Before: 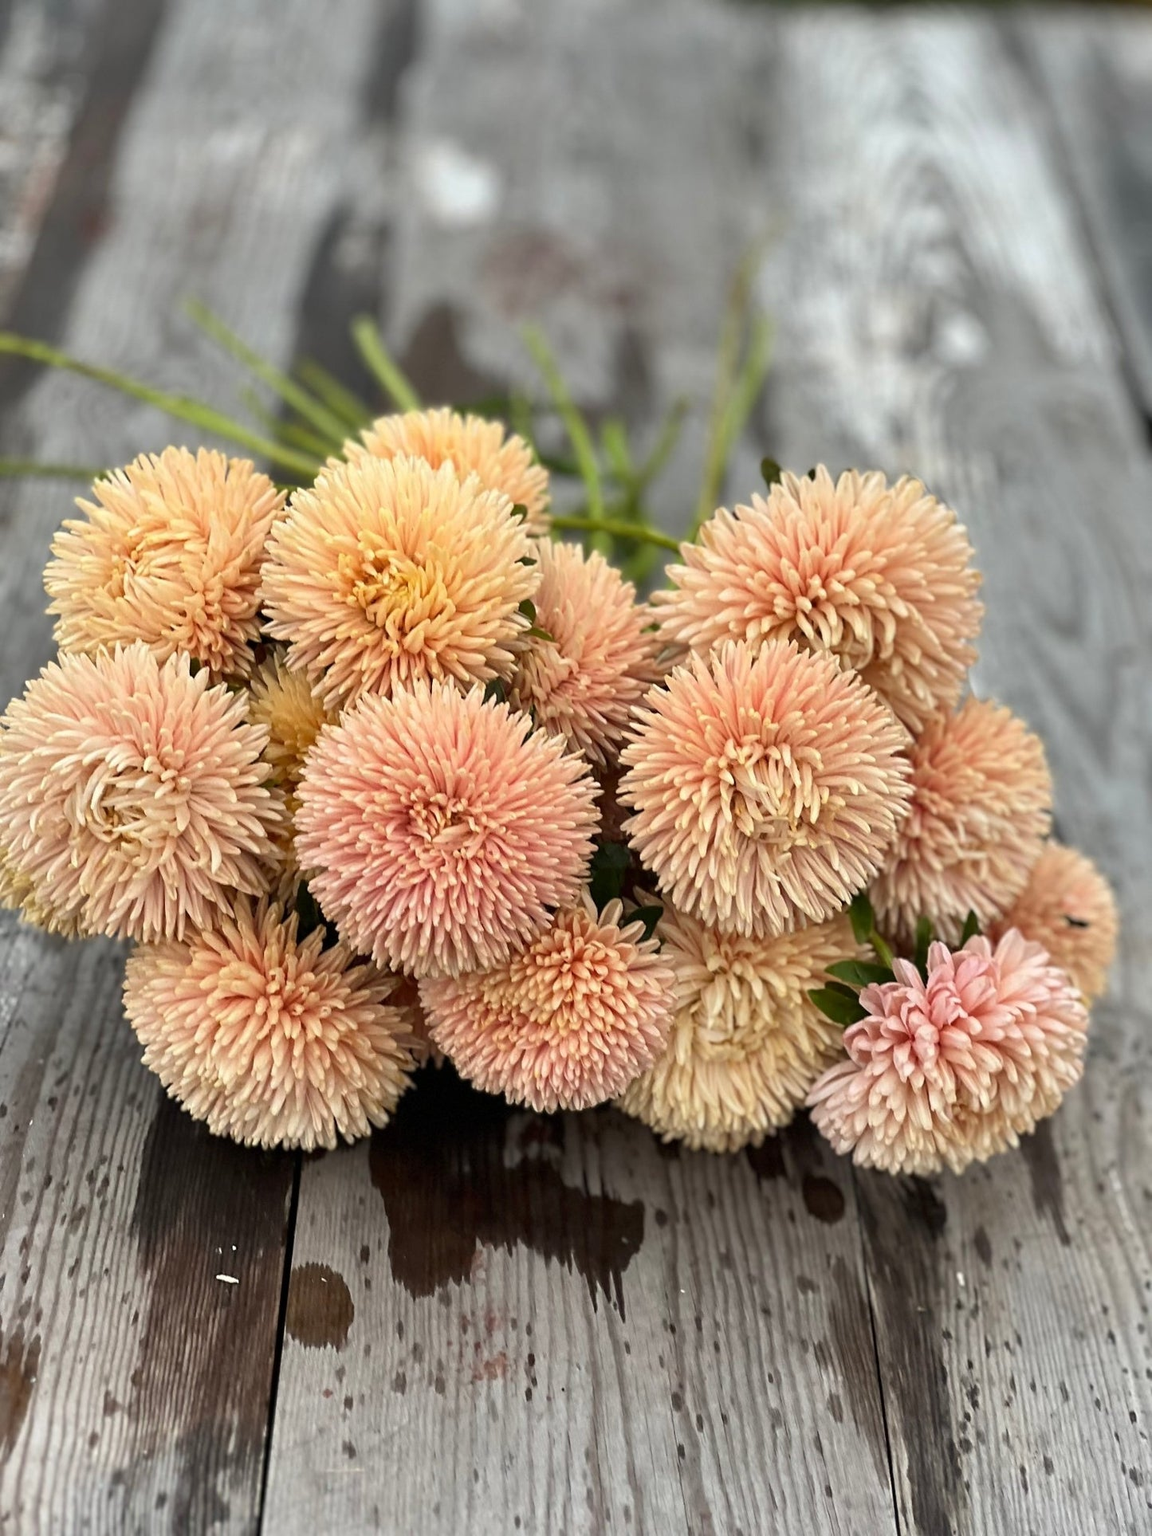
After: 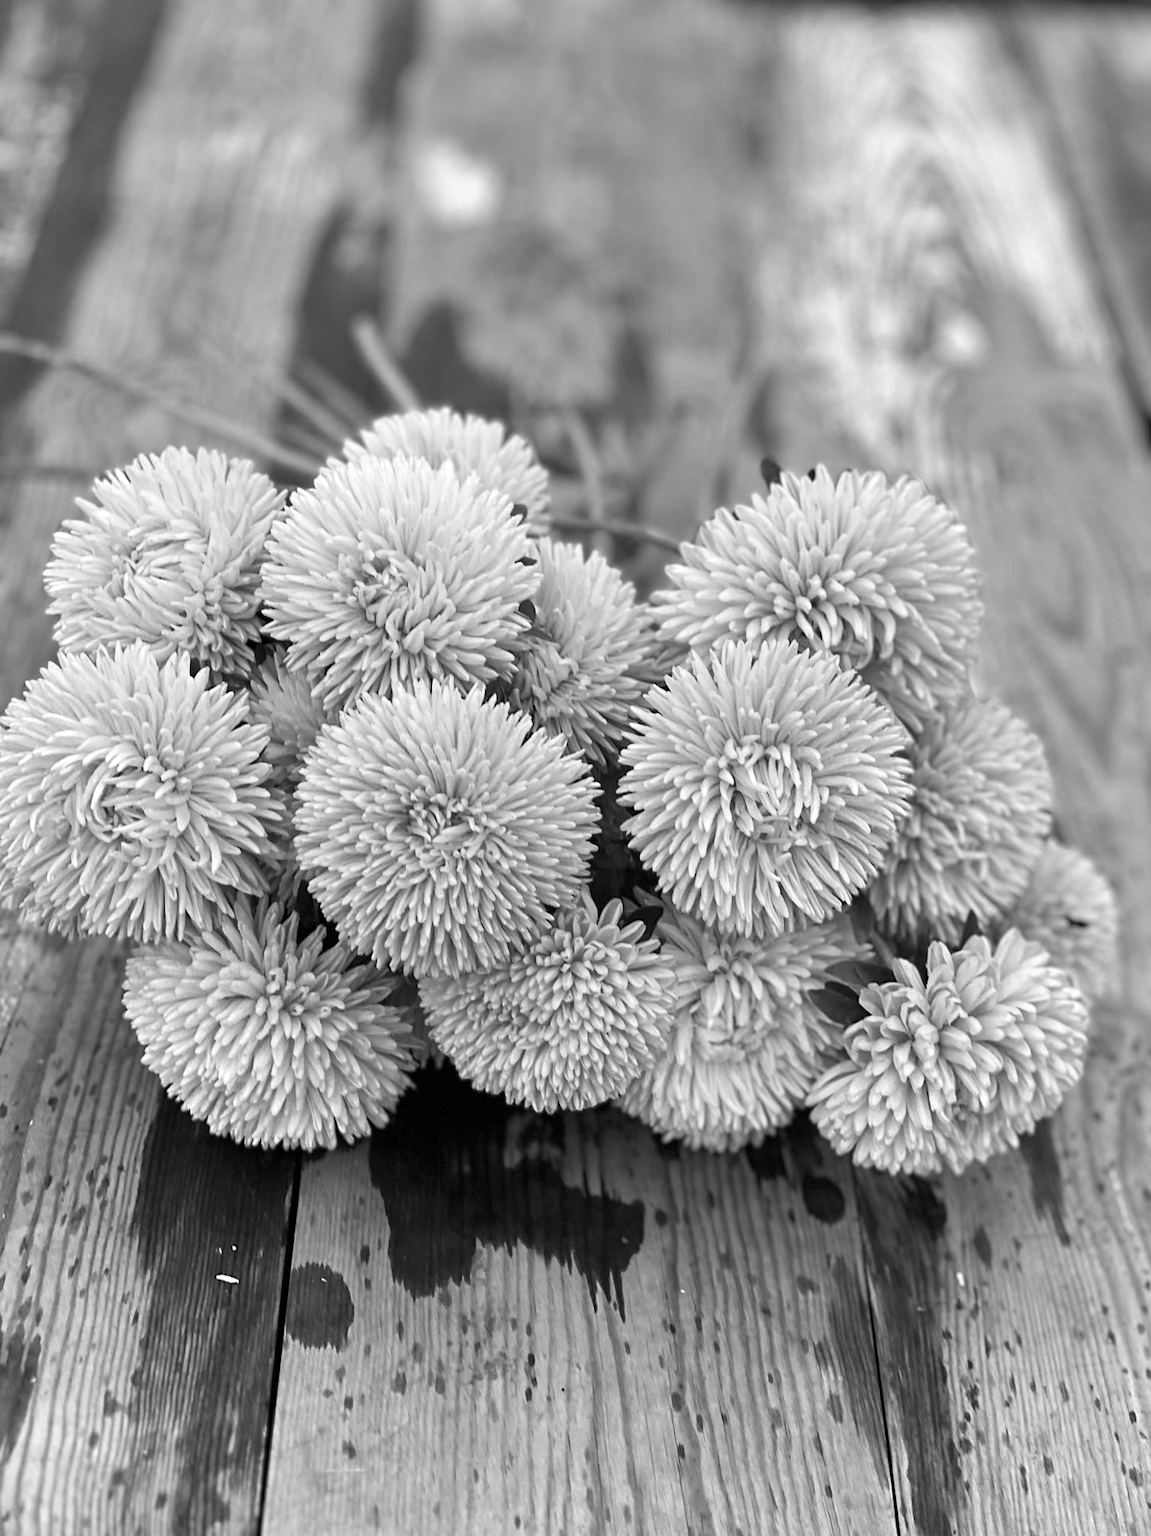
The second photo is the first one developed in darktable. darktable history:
monochrome: on, module defaults
exposure: exposure 0.178 EV, compensate exposure bias true, compensate highlight preservation false
